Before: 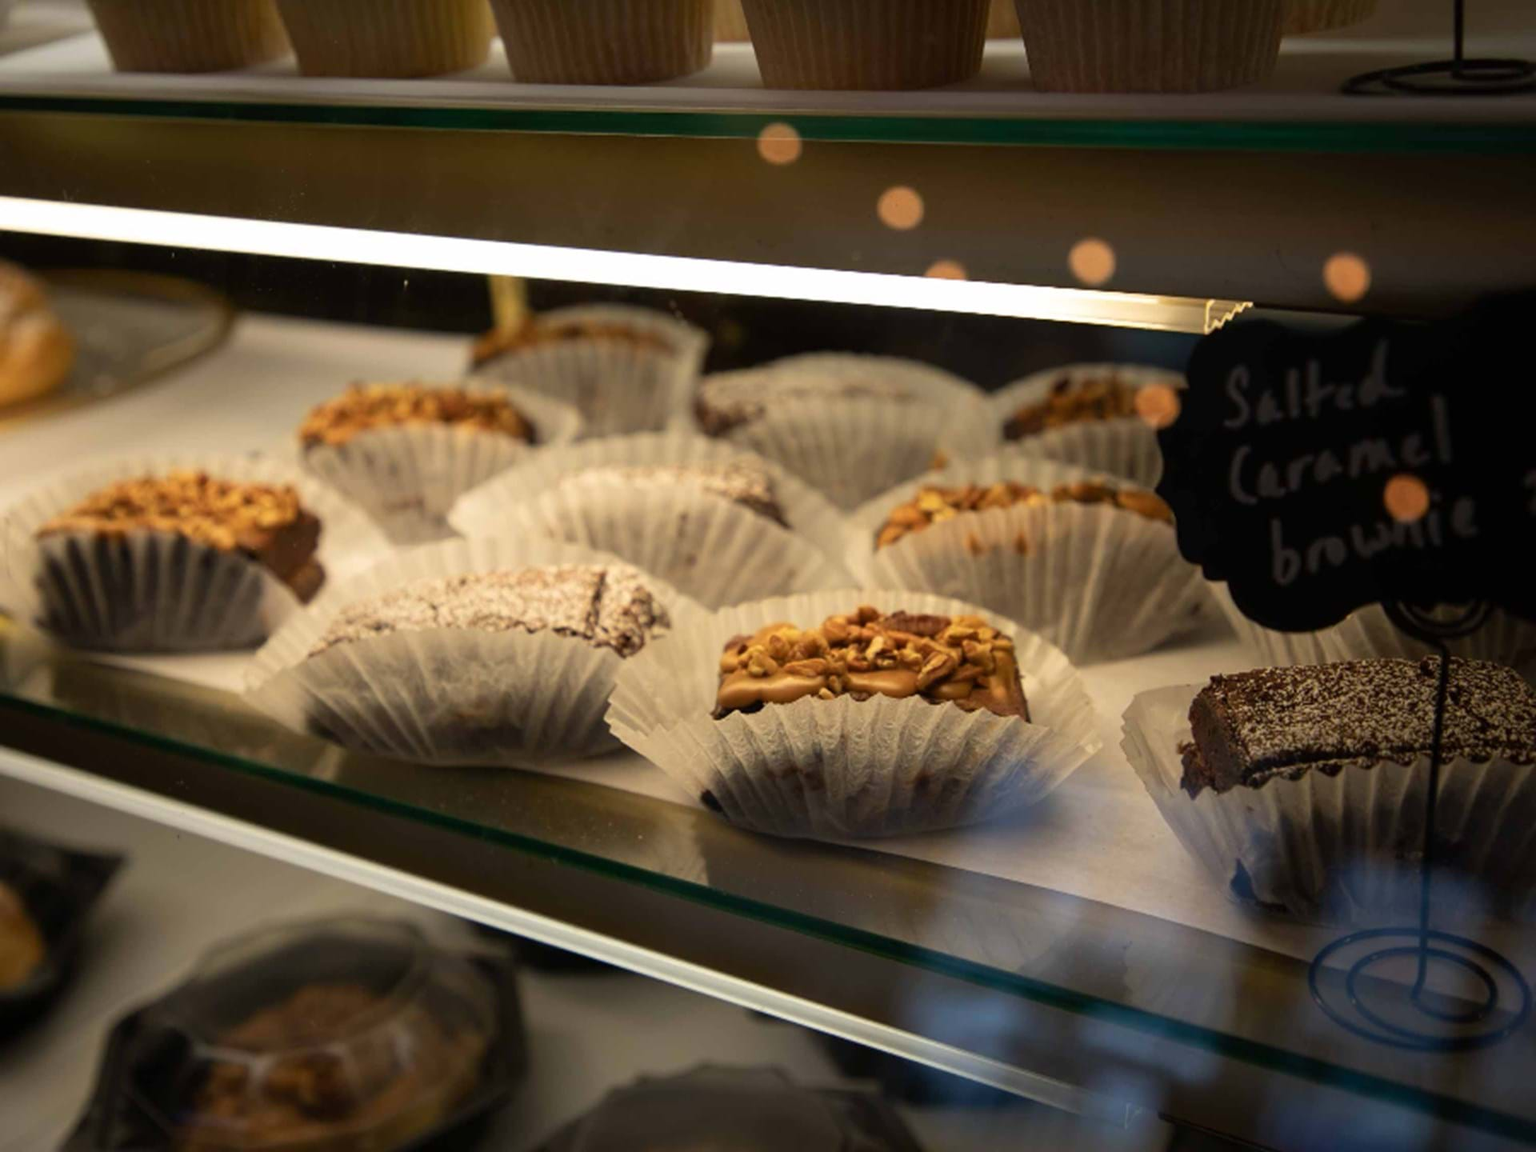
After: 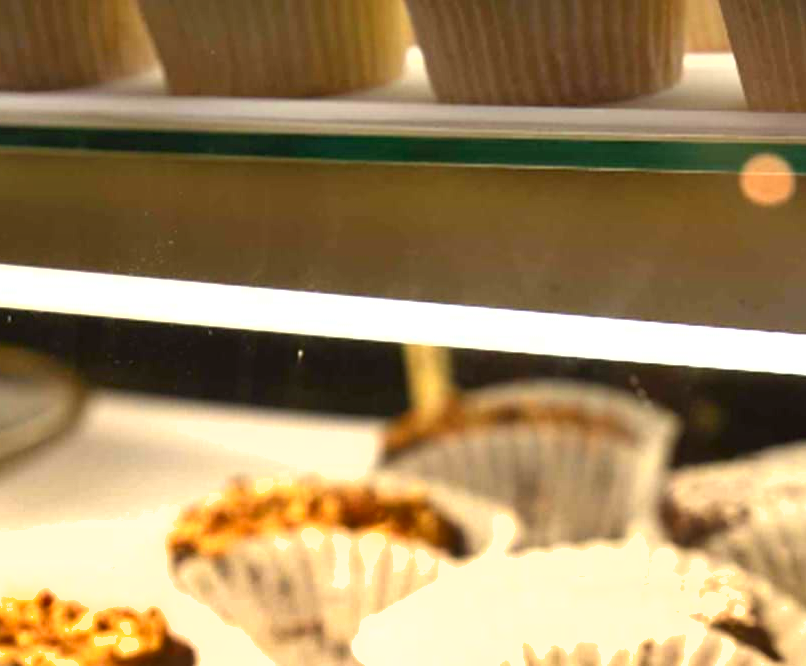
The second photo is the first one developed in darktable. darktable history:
exposure: black level correction 0, exposure 1.4 EV, compensate highlight preservation false
shadows and highlights: low approximation 0.01, soften with gaussian
crop and rotate: left 10.817%, top 0.062%, right 47.194%, bottom 53.626%
